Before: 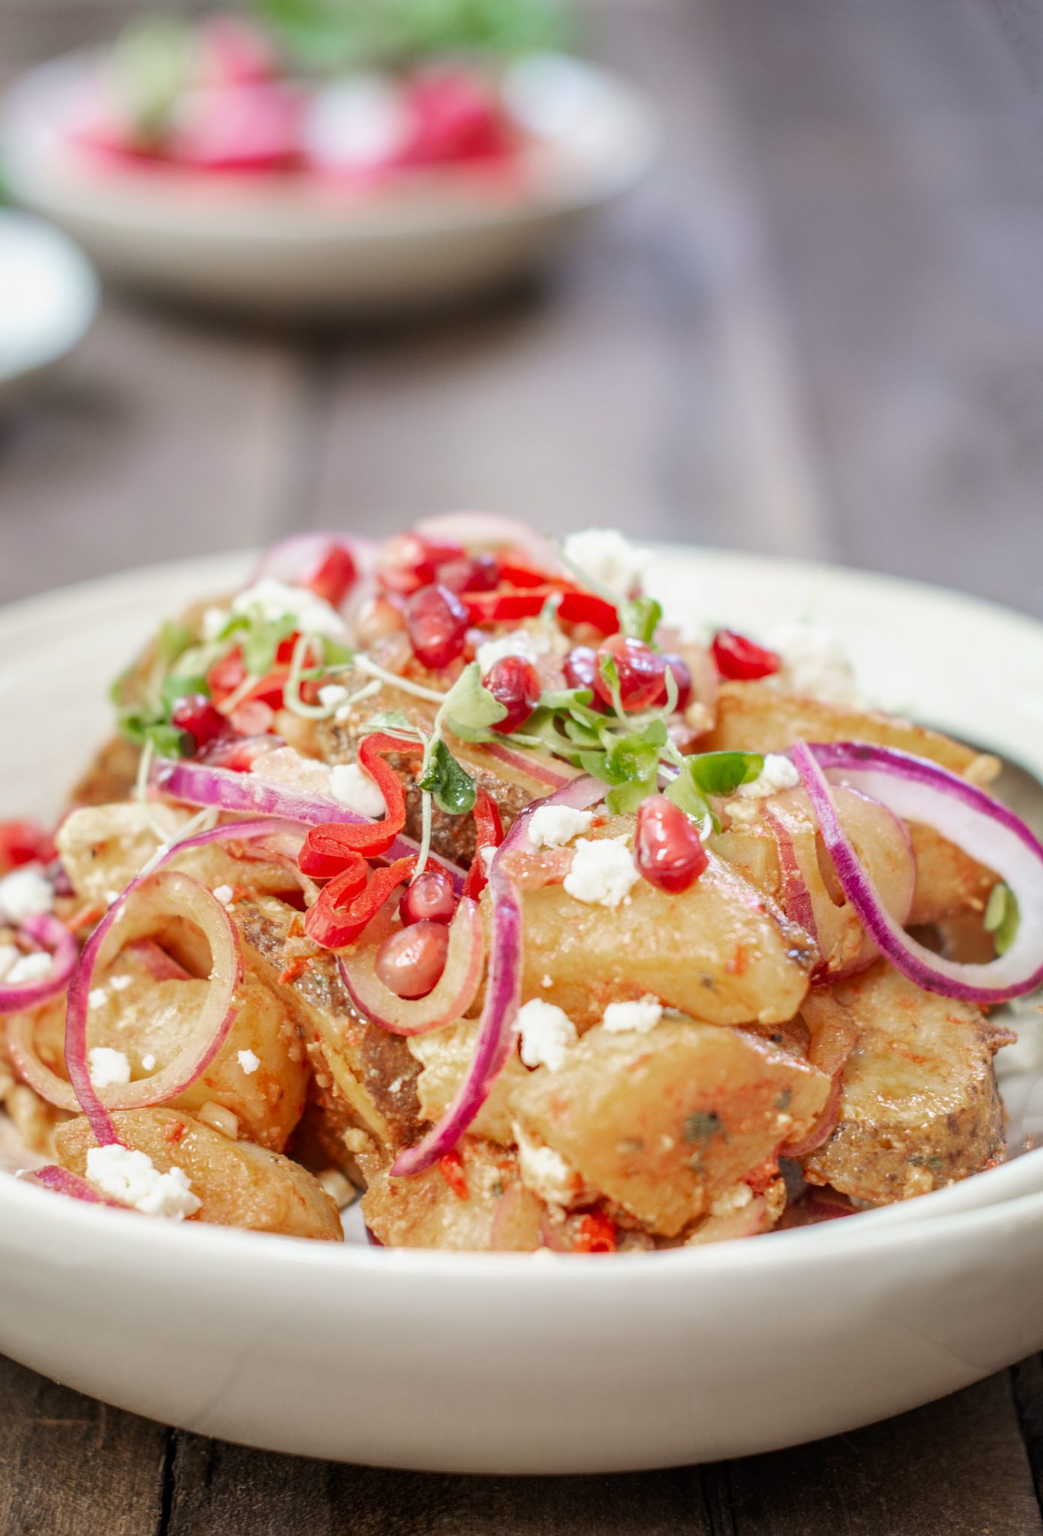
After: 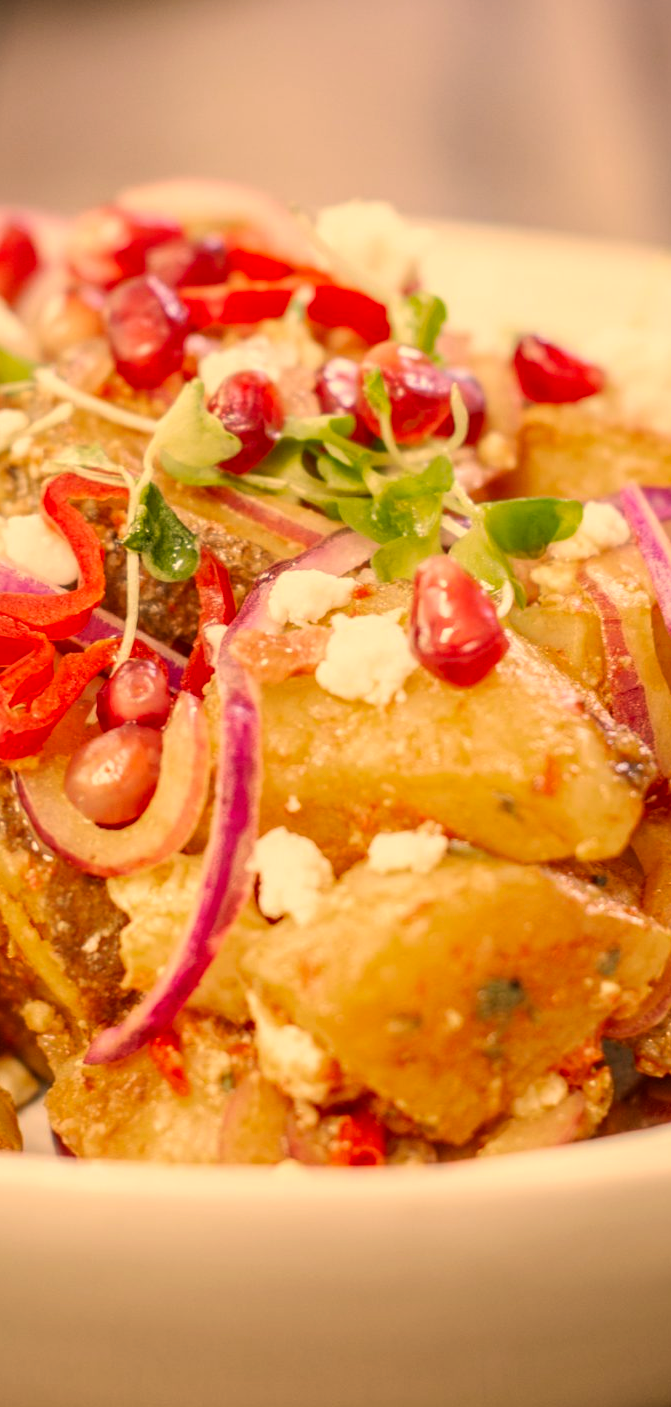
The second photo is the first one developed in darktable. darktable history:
color balance rgb: global vibrance 10%
white balance: emerald 1
crop: left 31.379%, top 24.658%, right 20.326%, bottom 6.628%
color correction: highlights a* 17.94, highlights b* 35.39, shadows a* 1.48, shadows b* 6.42, saturation 1.01
